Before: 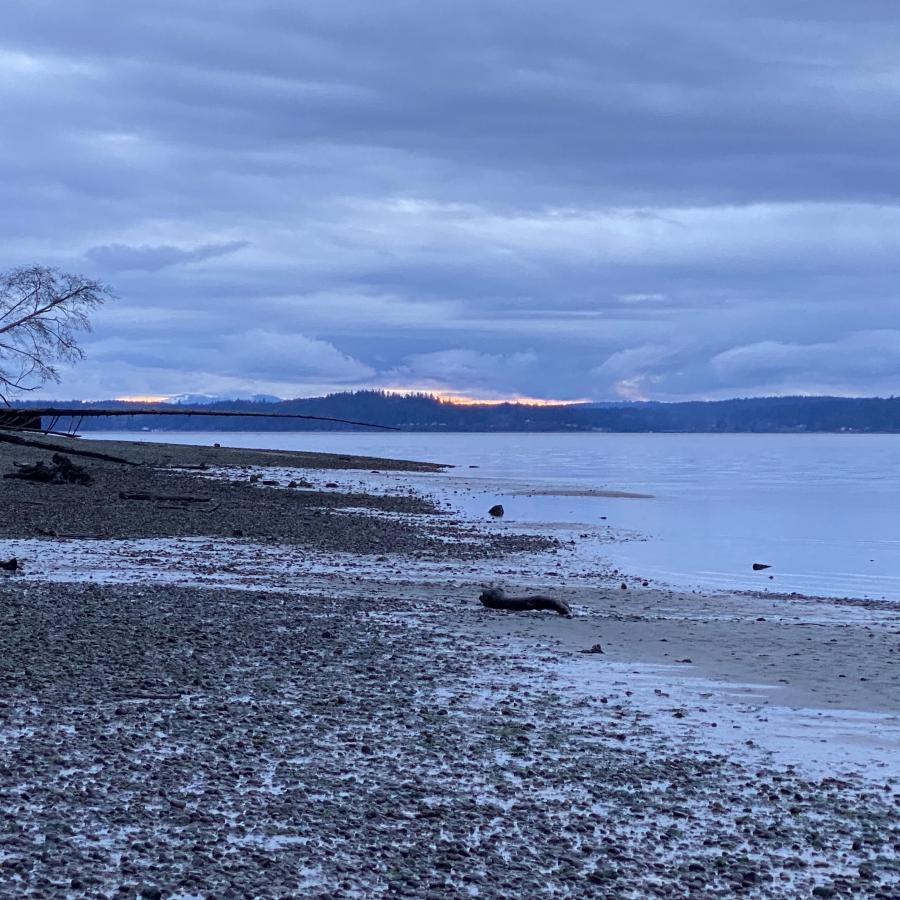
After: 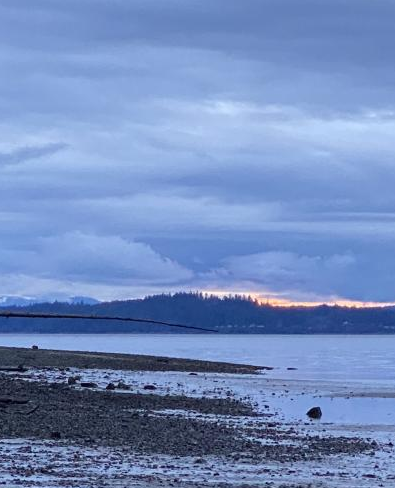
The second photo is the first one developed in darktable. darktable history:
crop: left 20.32%, top 10.9%, right 35.781%, bottom 34.861%
